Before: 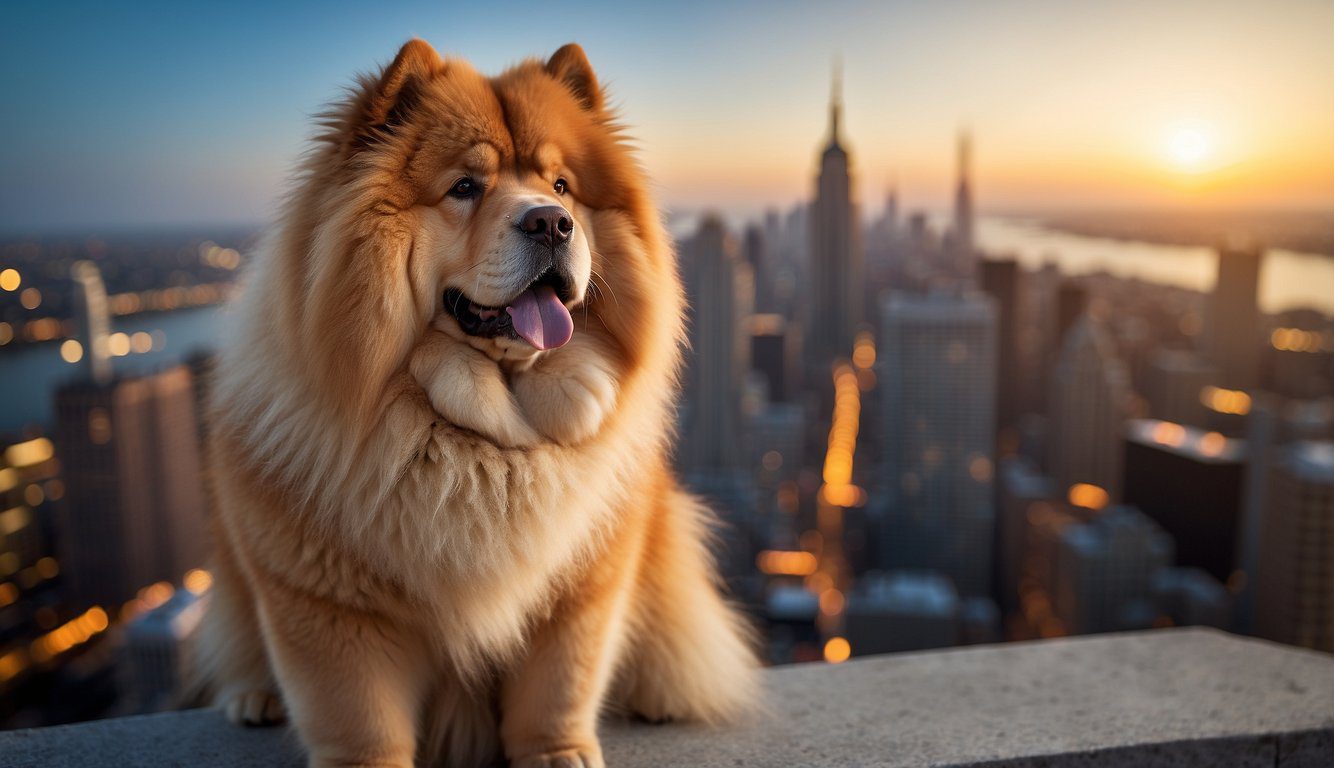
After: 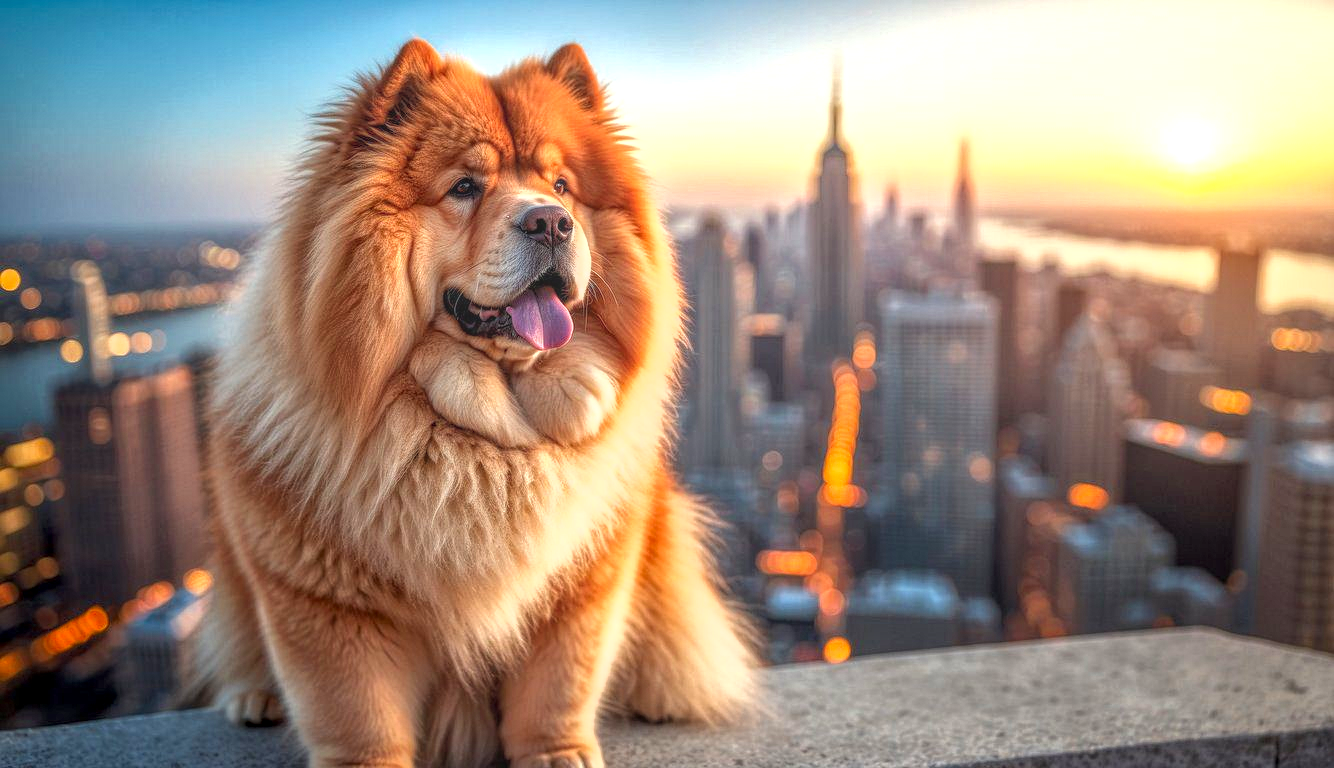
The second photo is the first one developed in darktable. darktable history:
exposure: exposure 0.935 EV, compensate highlight preservation false
color calibration: output R [0.946, 0.065, -0.013, 0], output G [-0.246, 1.264, -0.017, 0], output B [0.046, -0.098, 1.05, 0], illuminant custom, x 0.344, y 0.359, temperature 5045.54 K
local contrast: highlights 20%, shadows 30%, detail 200%, midtone range 0.2
